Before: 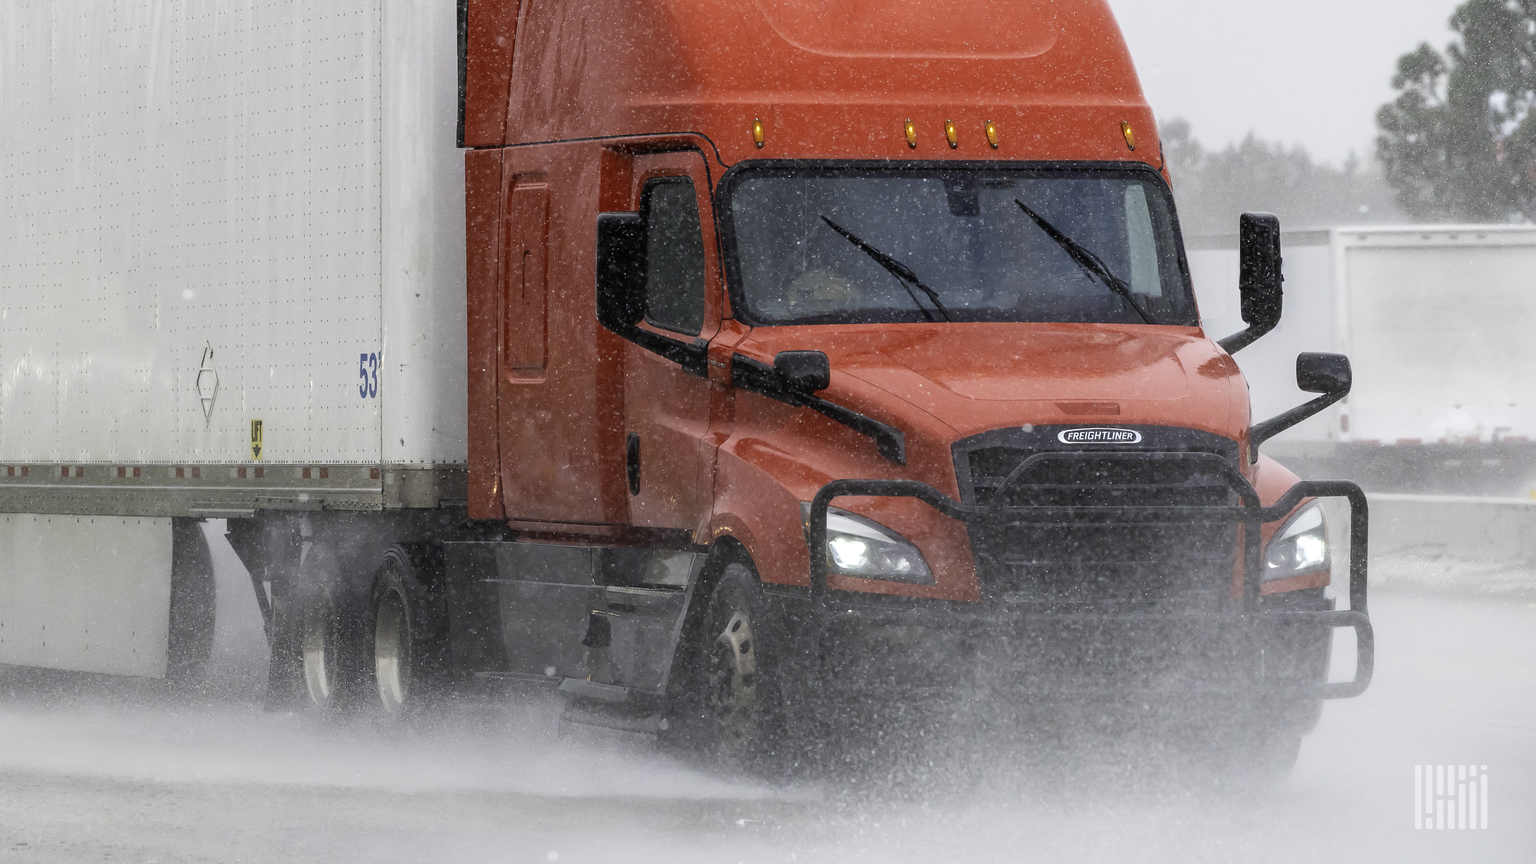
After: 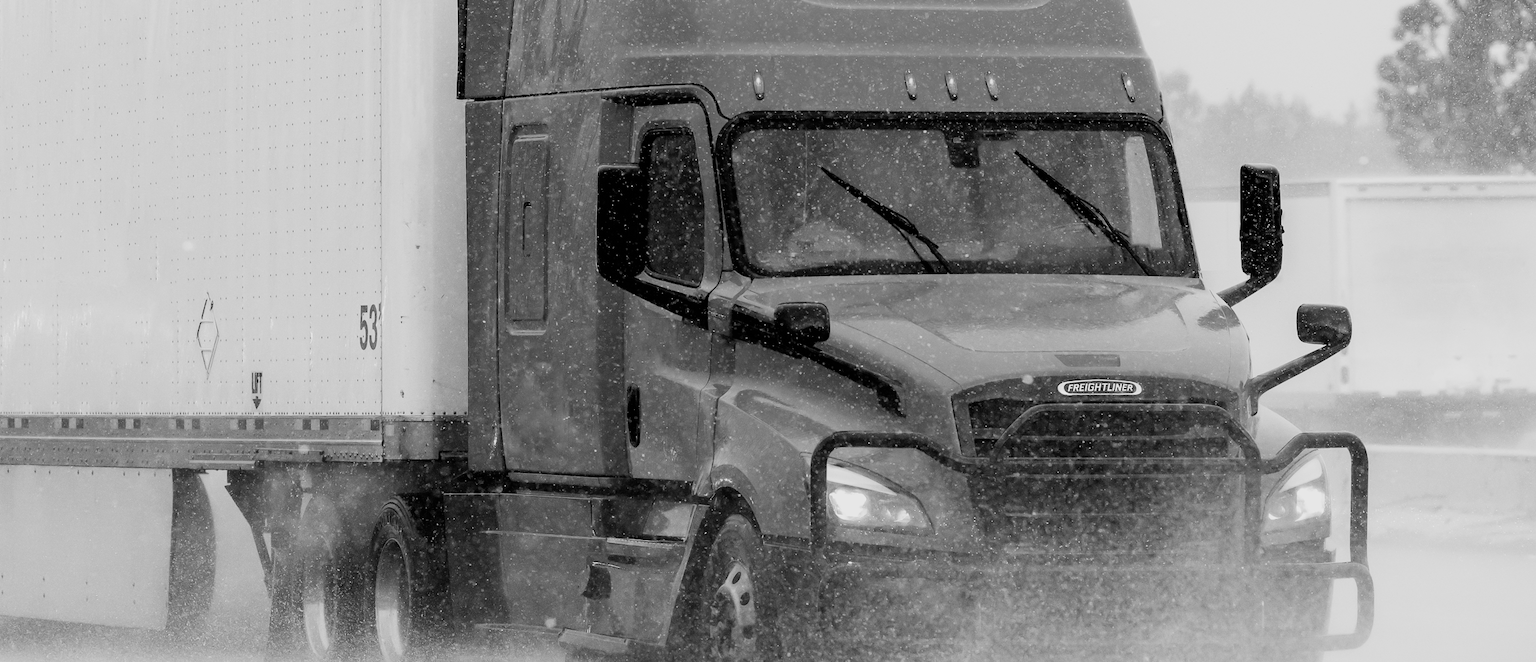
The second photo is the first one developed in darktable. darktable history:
crop: top 5.667%, bottom 17.637%
filmic rgb: black relative exposure -5 EV, hardness 2.88, contrast 1.4, highlights saturation mix -30%
monochrome: on, module defaults
